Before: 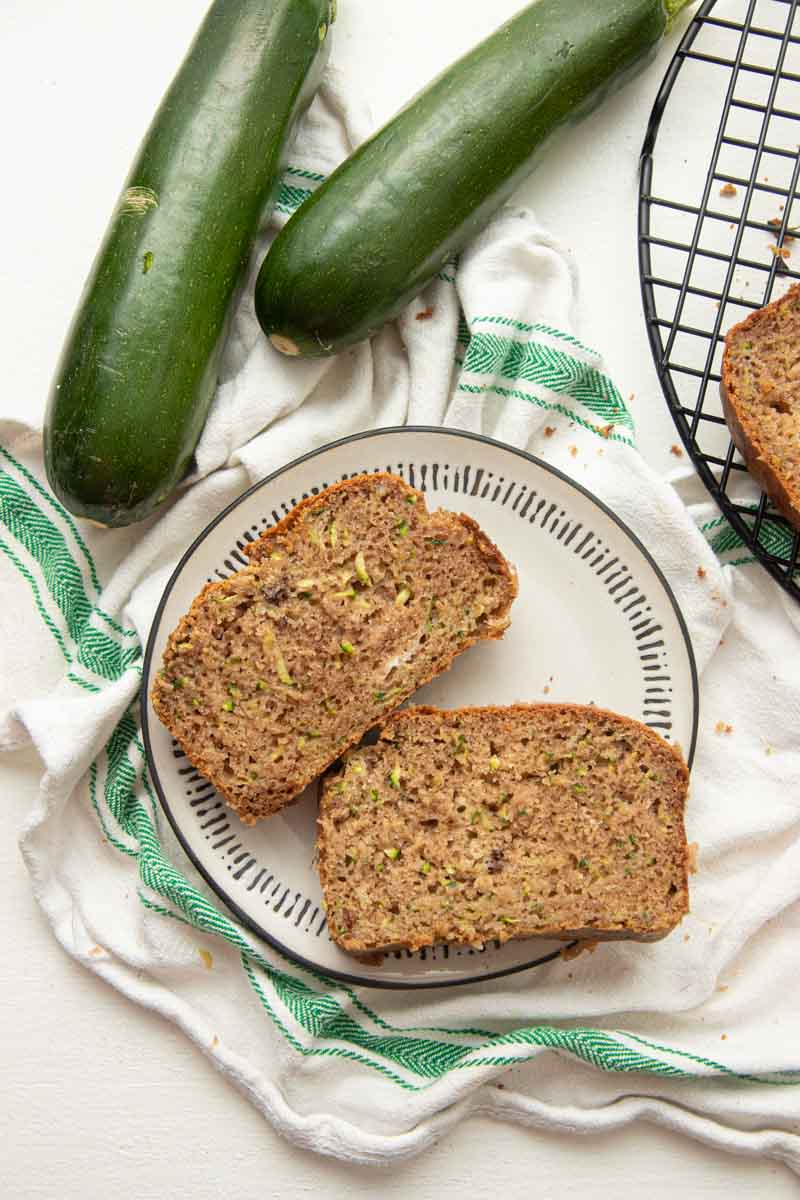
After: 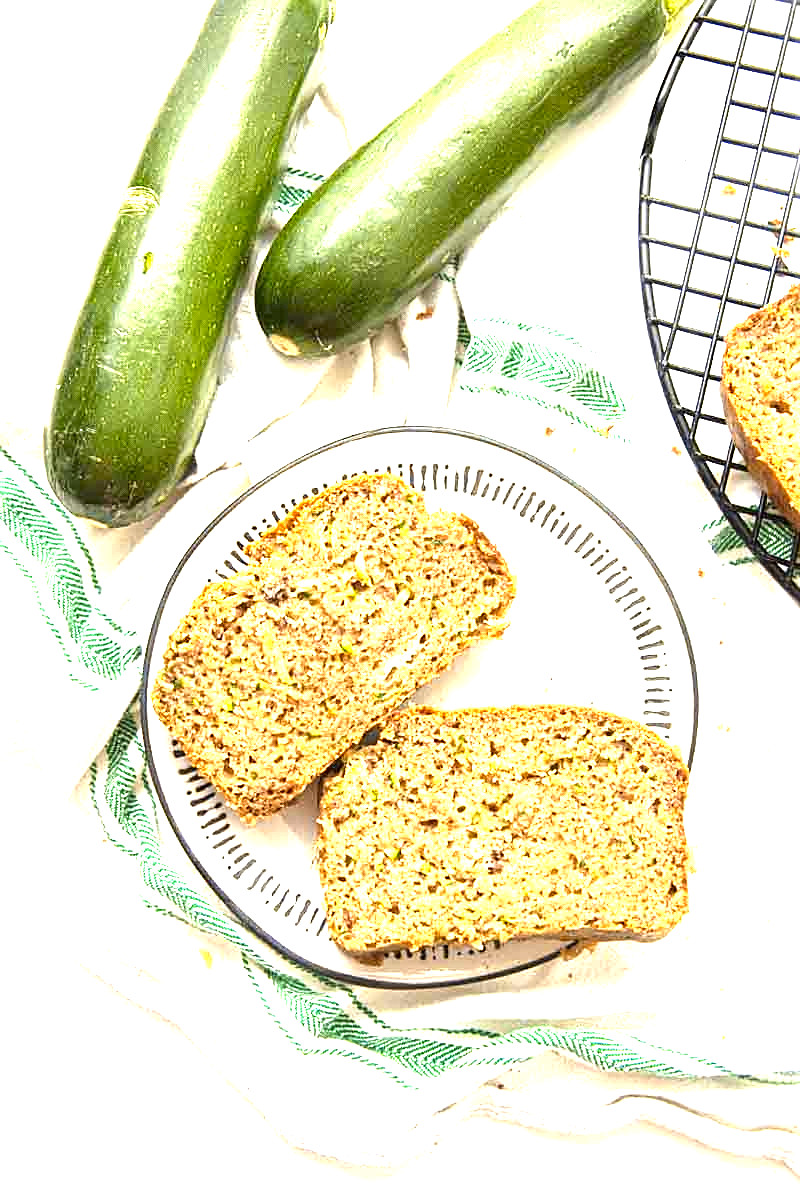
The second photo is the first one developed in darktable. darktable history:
sharpen: on, module defaults
exposure: black level correction 0, exposure 2.088 EV, compensate exposure bias true, compensate highlight preservation false
color contrast: green-magenta contrast 0.8, blue-yellow contrast 1.1, unbound 0
